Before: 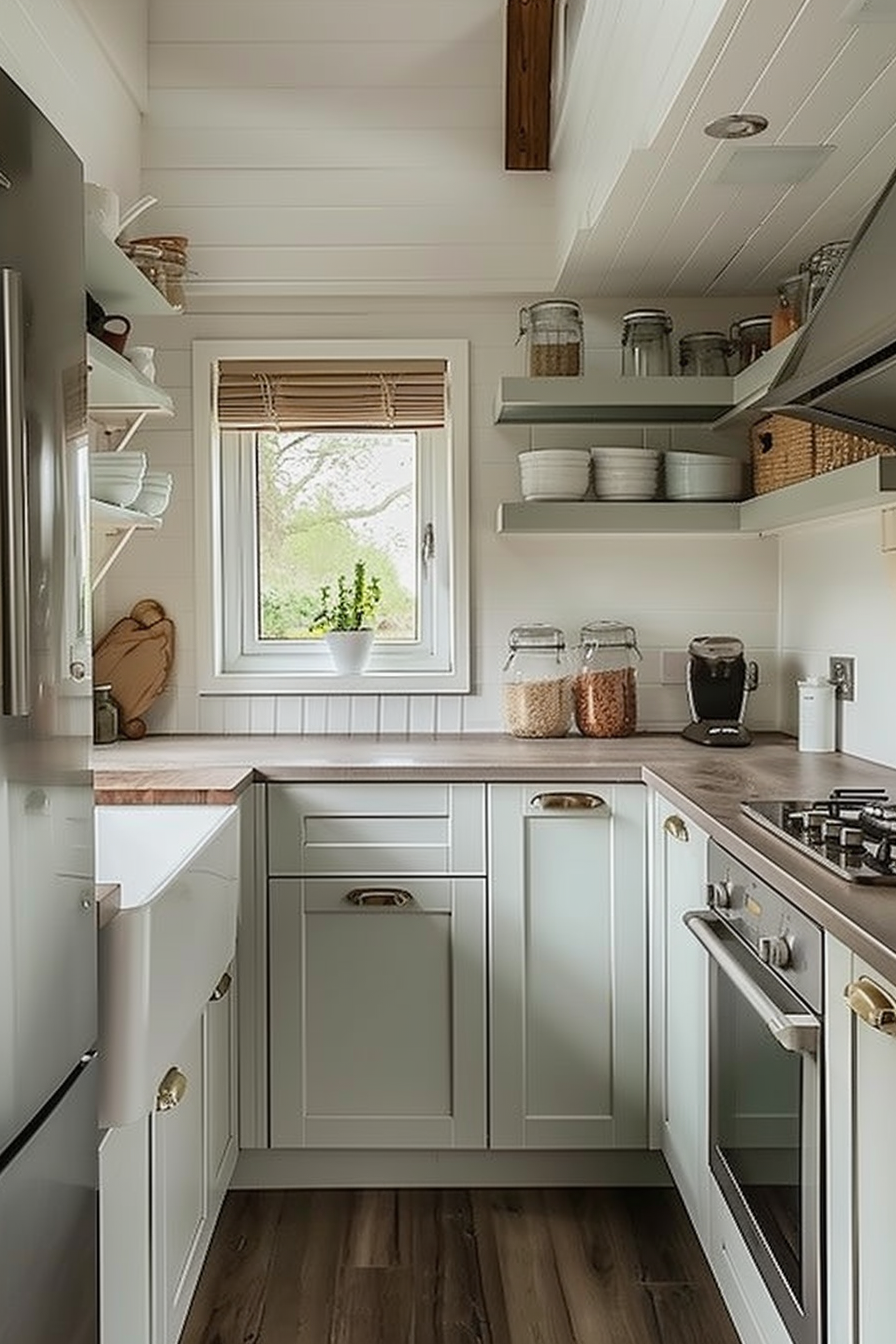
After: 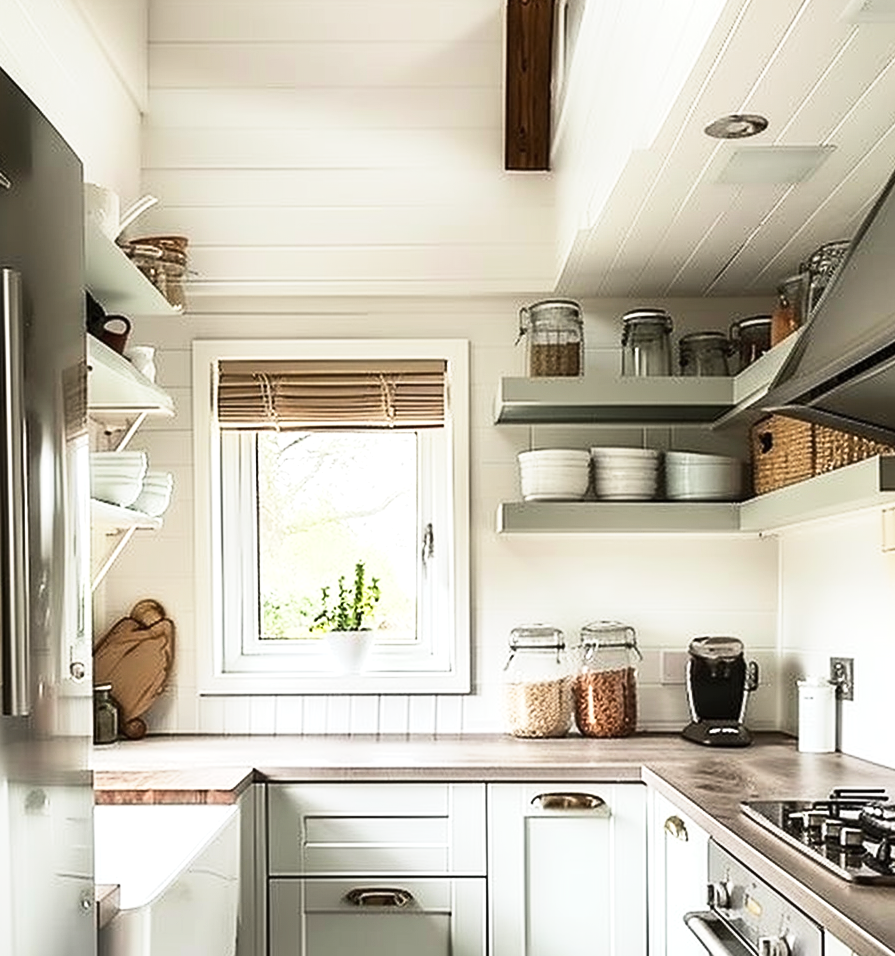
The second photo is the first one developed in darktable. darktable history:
crop: right 0.001%, bottom 28.86%
tone equalizer: -8 EV -0.741 EV, -7 EV -0.729 EV, -6 EV -0.603 EV, -5 EV -0.423 EV, -3 EV 0.365 EV, -2 EV 0.6 EV, -1 EV 0.693 EV, +0 EV 0.758 EV, edges refinement/feathering 500, mask exposure compensation -1.57 EV, preserve details no
base curve: curves: ch0 [(0, 0) (0.579, 0.807) (1, 1)], preserve colors none
